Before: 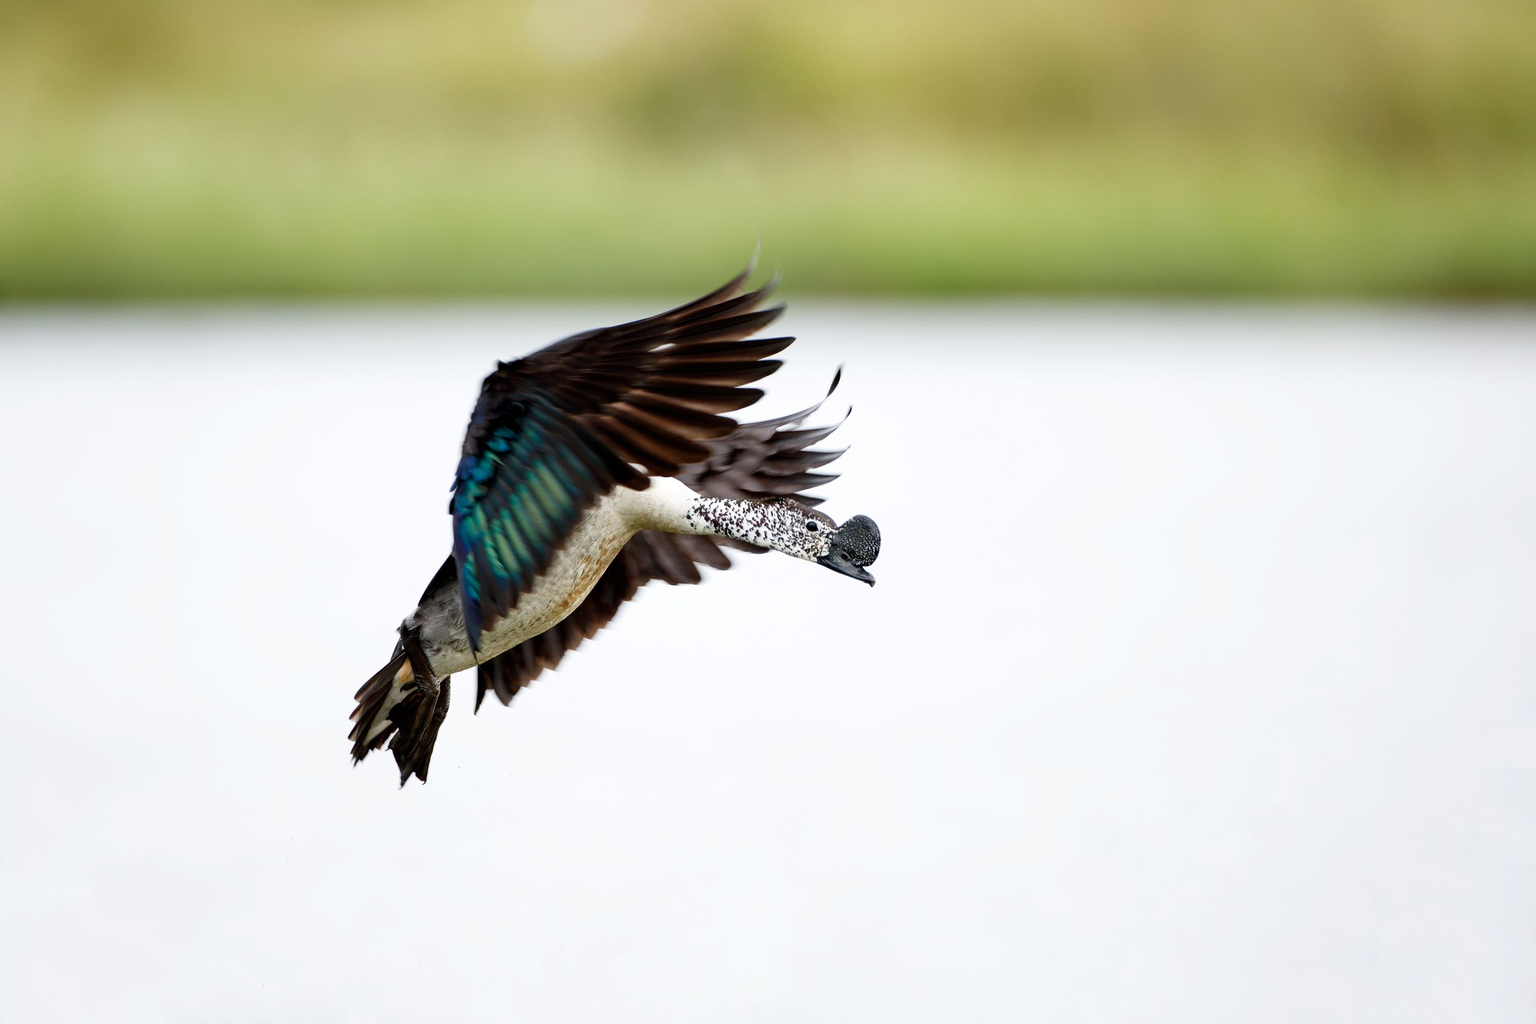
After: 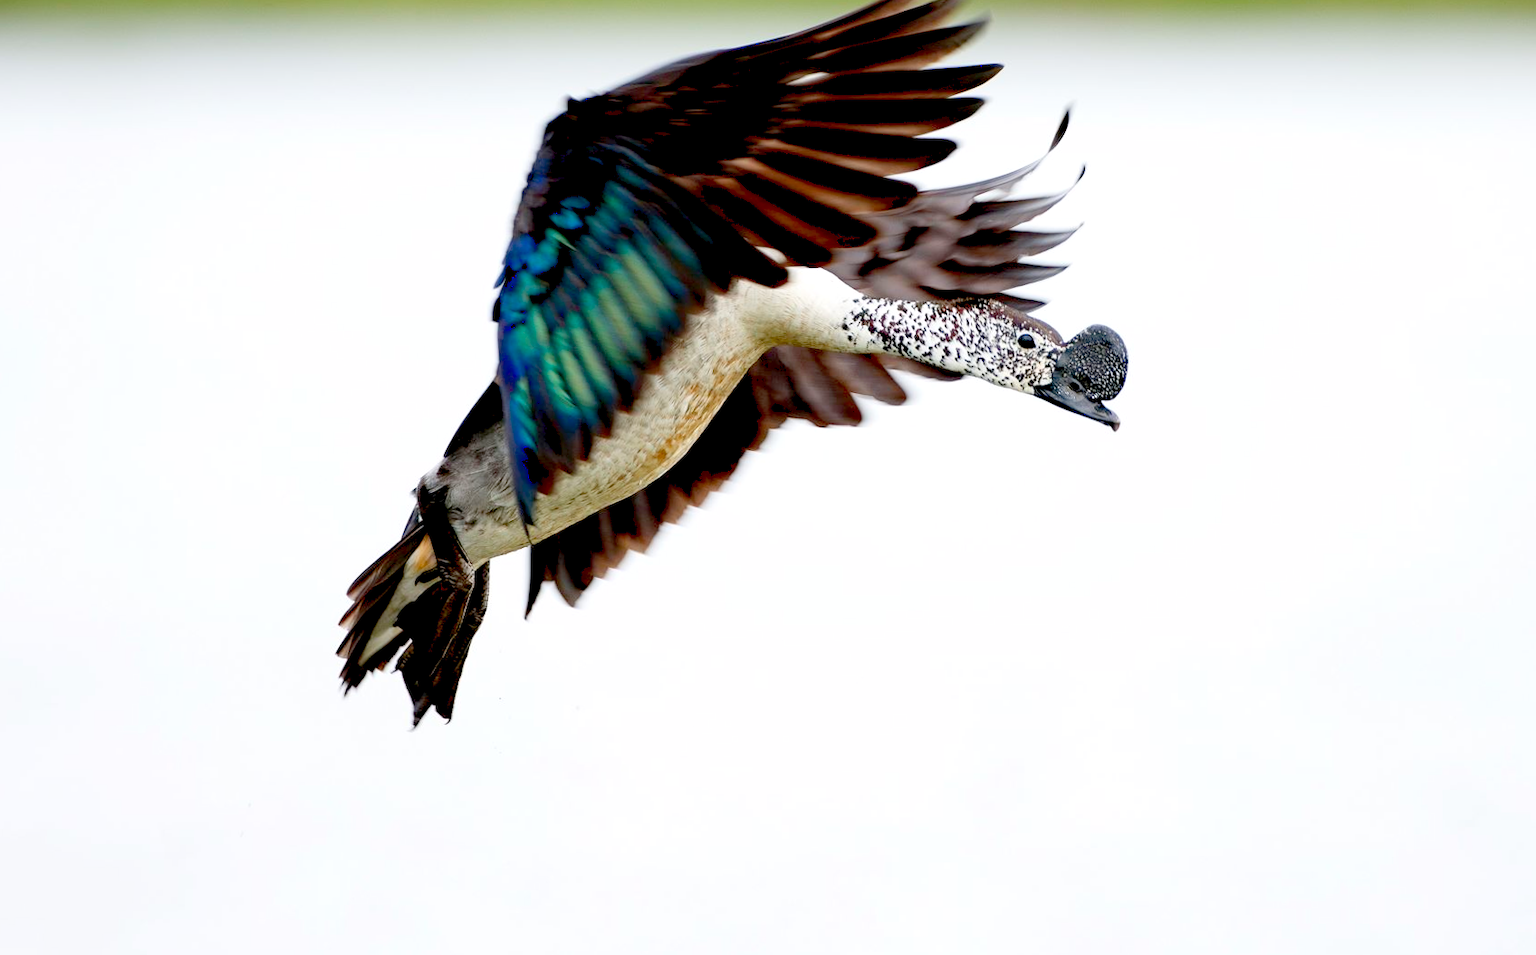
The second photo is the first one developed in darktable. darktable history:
exposure: black level correction 0.011, compensate highlight preservation false
rotate and perspective: rotation 0.226°, lens shift (vertical) -0.042, crop left 0.023, crop right 0.982, crop top 0.006, crop bottom 0.994
levels: levels [0, 0.43, 0.984]
crop: left 6.488%, top 27.668%, right 24.183%, bottom 8.656%
